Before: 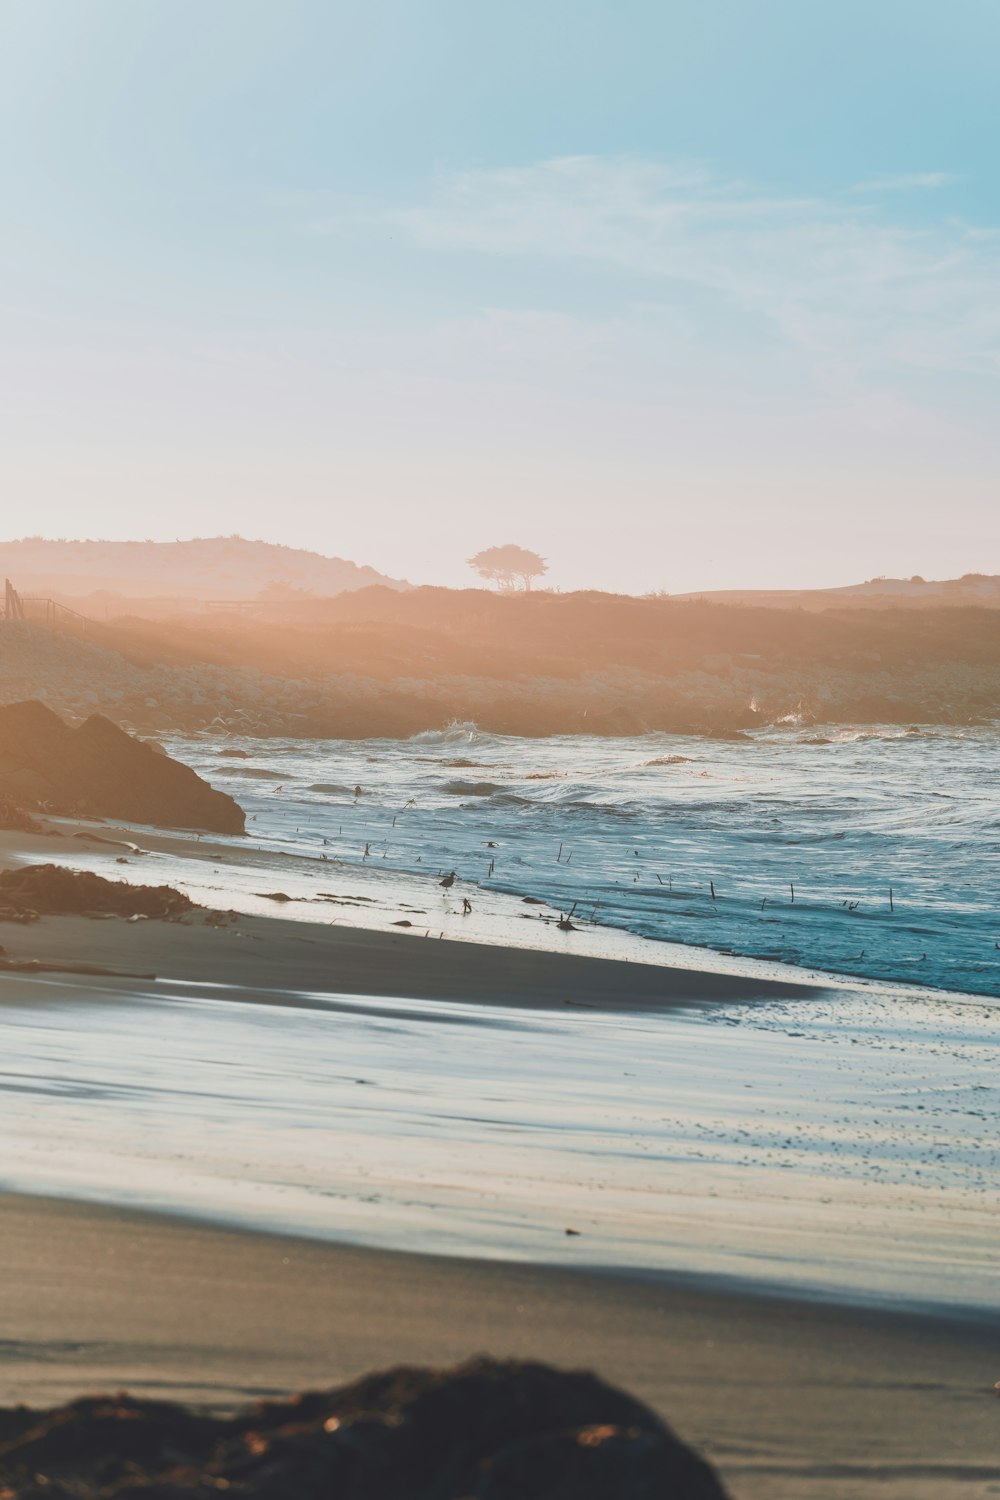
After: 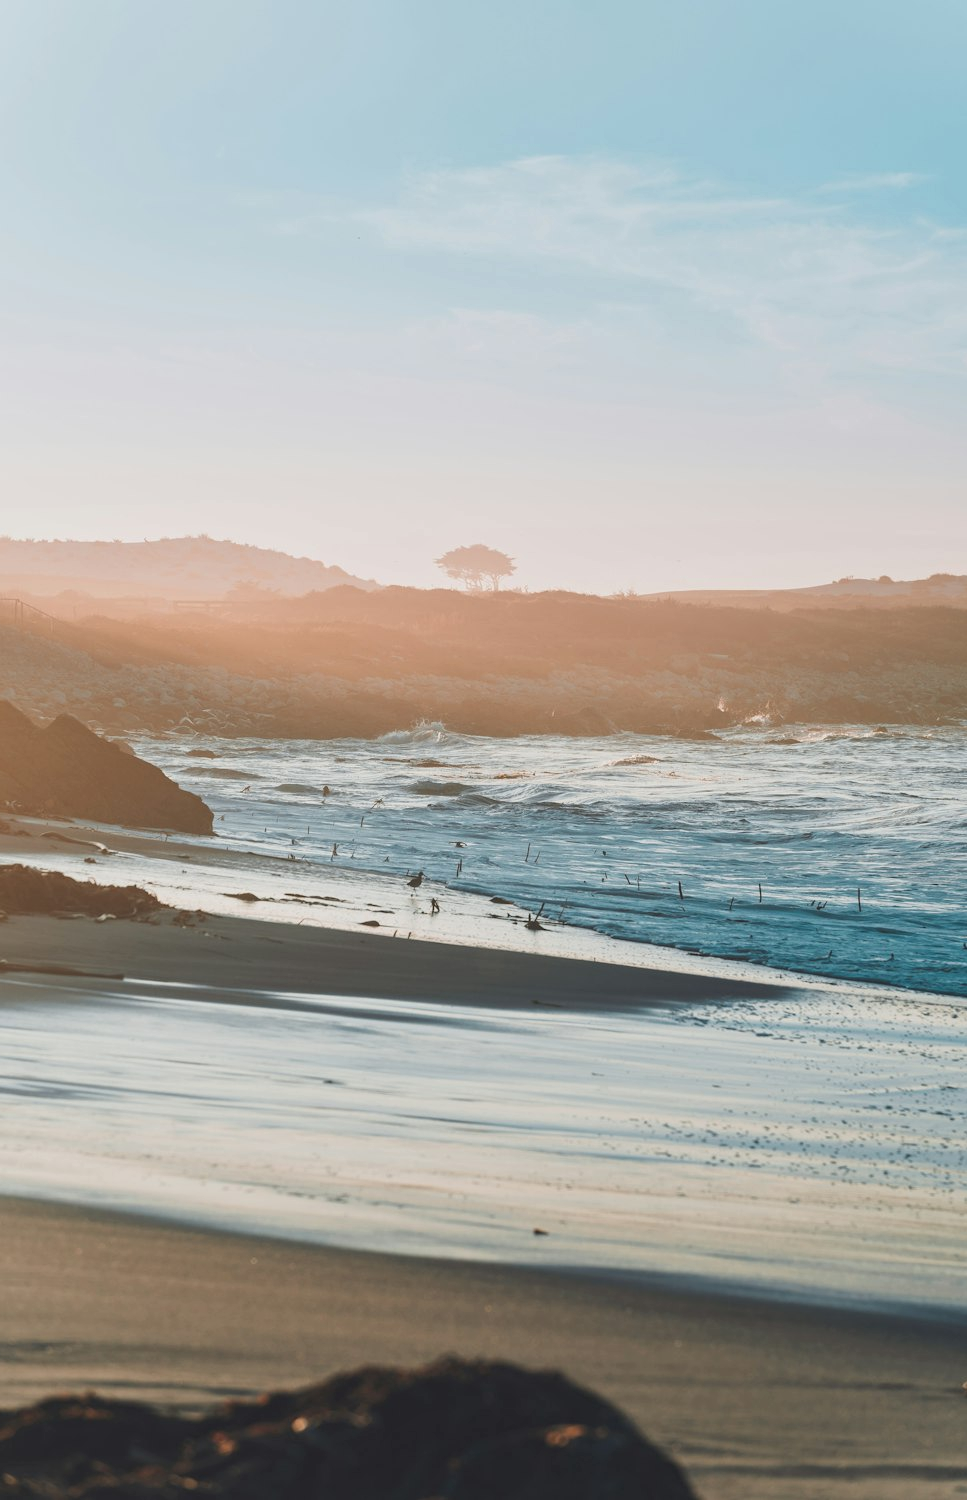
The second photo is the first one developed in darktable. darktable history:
crop and rotate: left 3.207%
contrast equalizer: y [[0.502, 0.517, 0.543, 0.576, 0.611, 0.631], [0.5 ×6], [0.5 ×6], [0 ×6], [0 ×6]], mix 0.199
local contrast: mode bilateral grid, contrast 10, coarseness 25, detail 115%, midtone range 0.2
